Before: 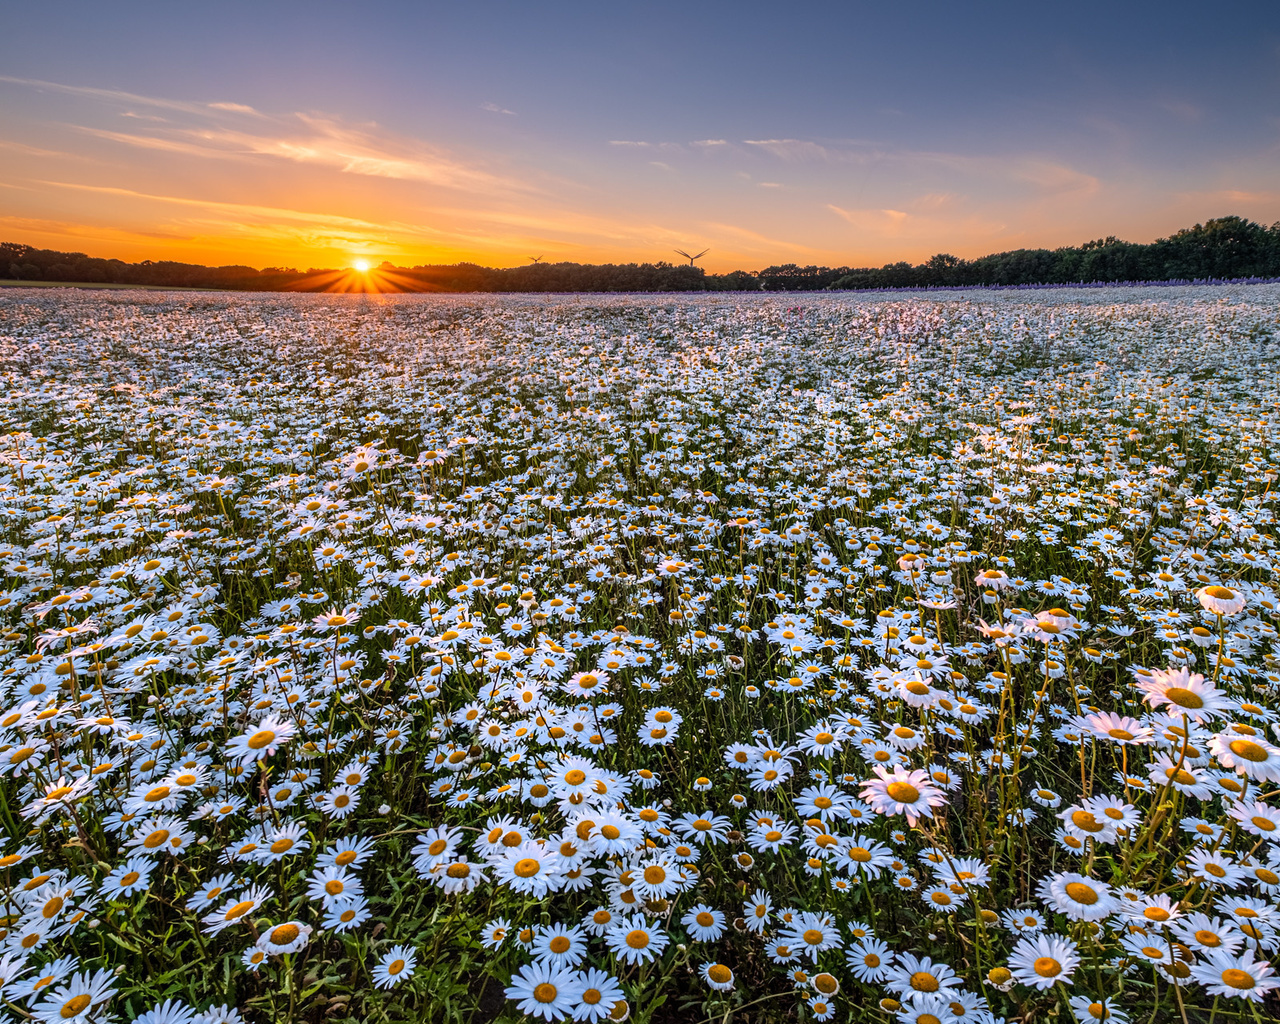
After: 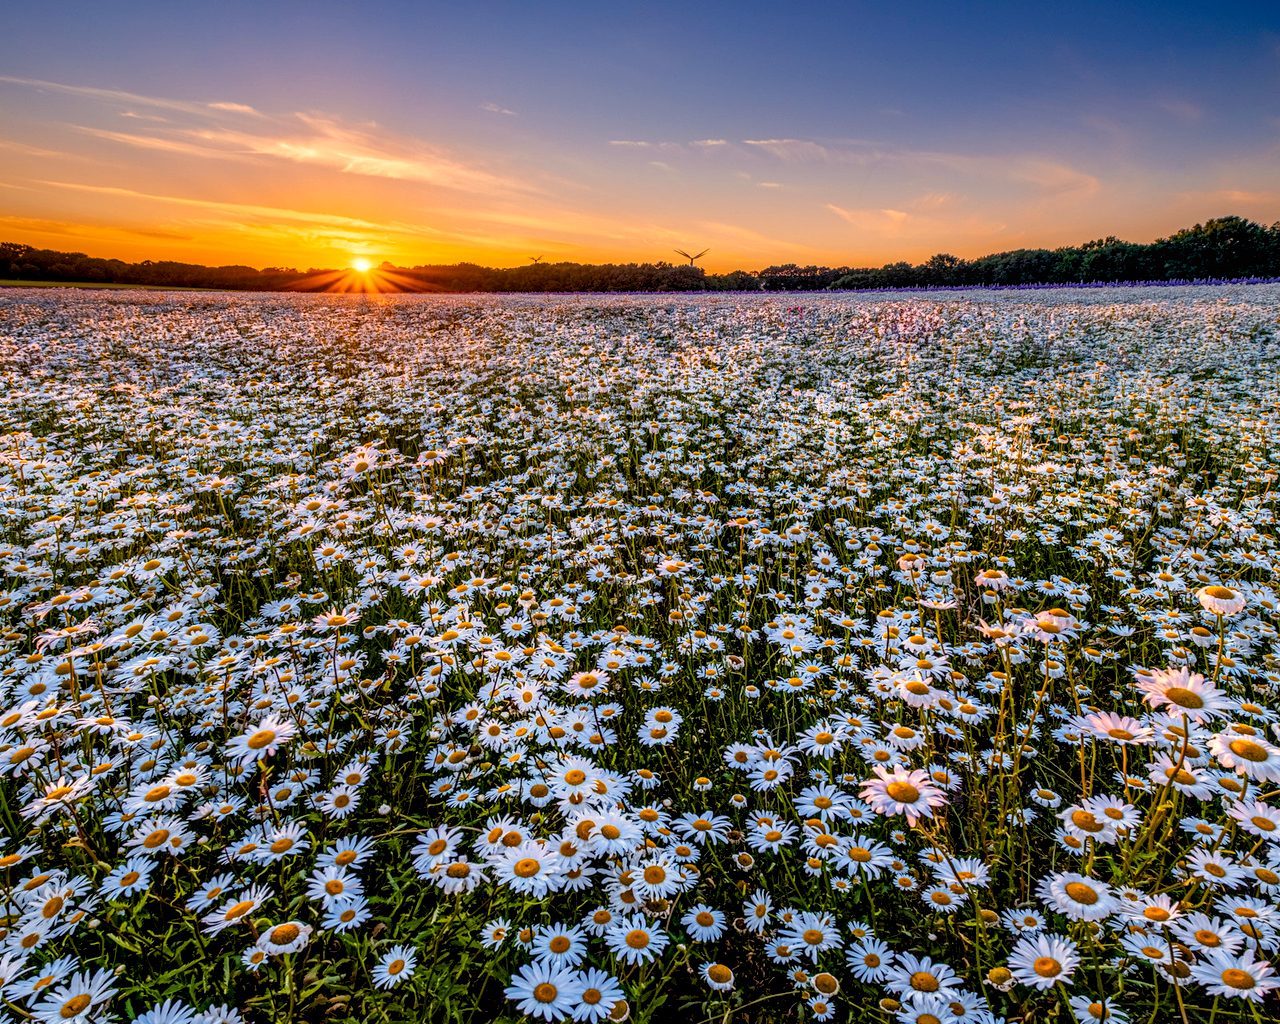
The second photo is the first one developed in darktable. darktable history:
local contrast: on, module defaults
color balance rgb: shadows lift › chroma 3%, shadows lift › hue 280.8°, power › hue 330°, highlights gain › chroma 3%, highlights gain › hue 75.6°, global offset › luminance -1%, perceptual saturation grading › global saturation 20%, perceptual saturation grading › highlights -25%, perceptual saturation grading › shadows 50%, global vibrance 20%
